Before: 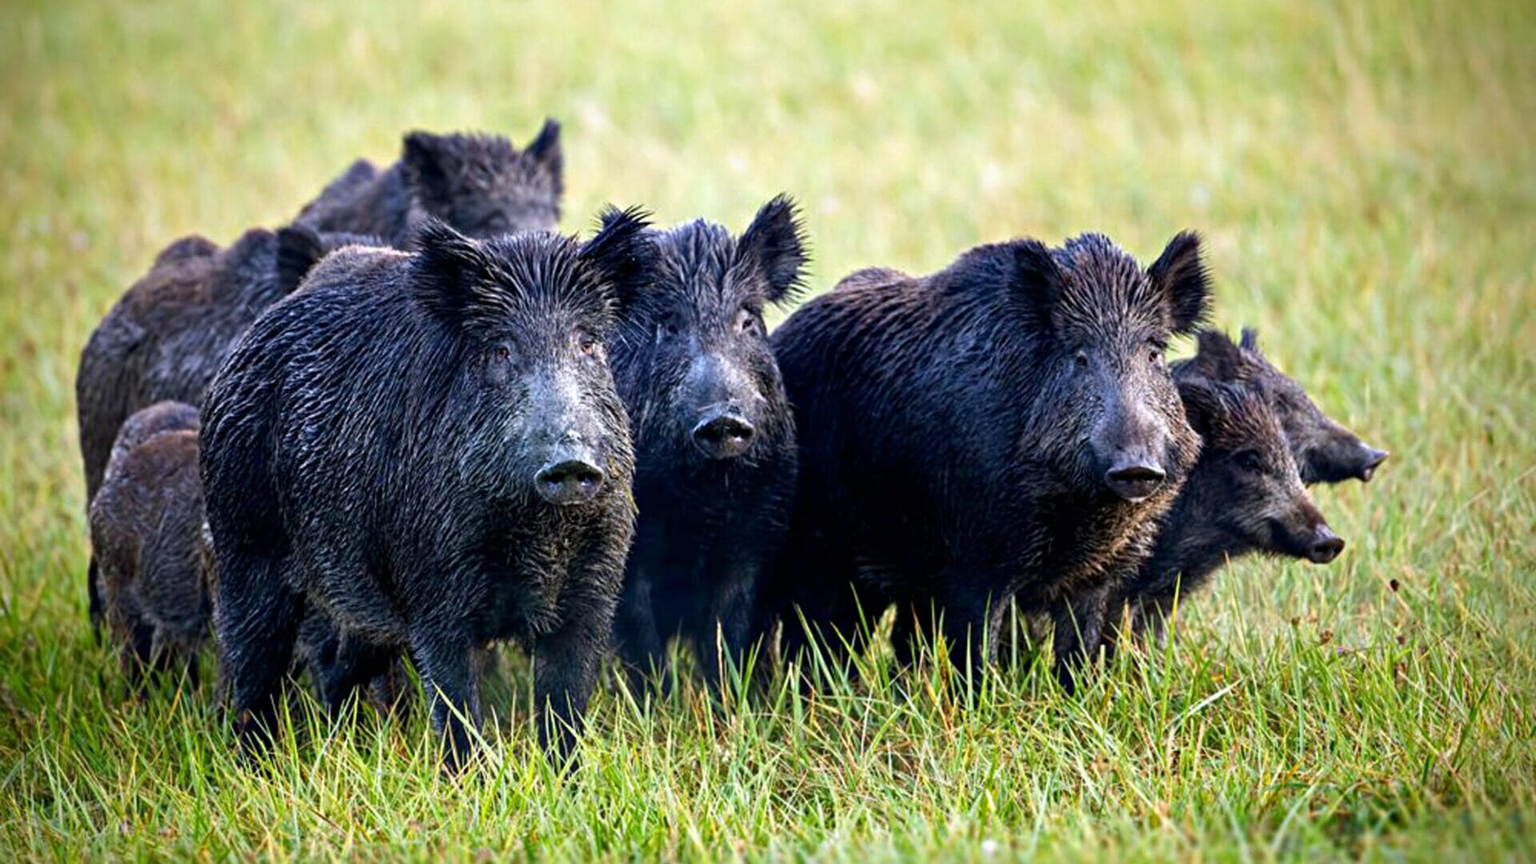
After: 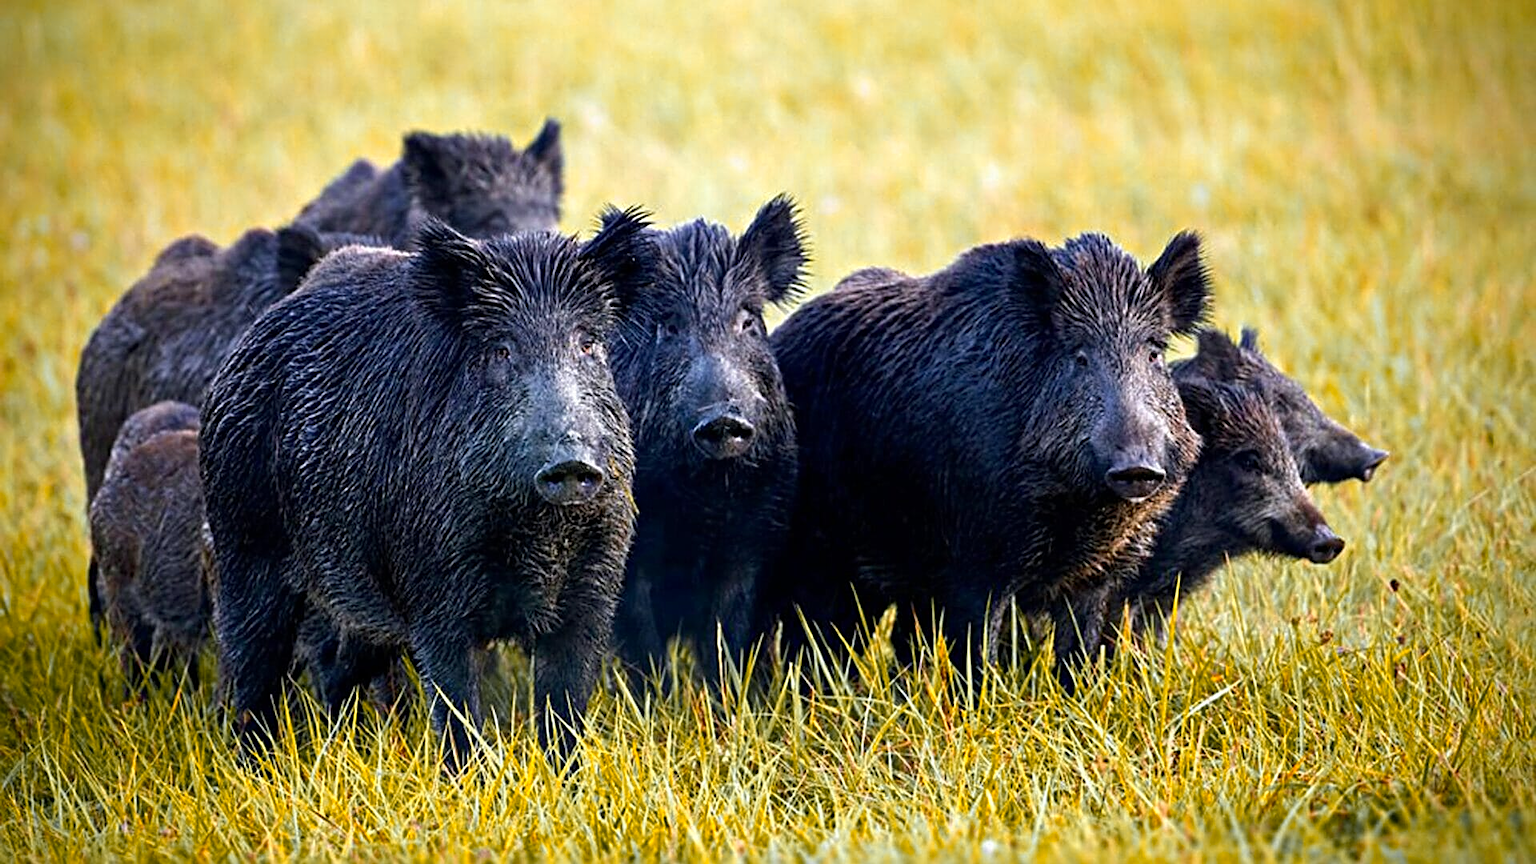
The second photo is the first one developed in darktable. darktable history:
sharpen: on, module defaults
color zones: curves: ch0 [(0, 0.499) (0.143, 0.5) (0.286, 0.5) (0.429, 0.476) (0.571, 0.284) (0.714, 0.243) (0.857, 0.449) (1, 0.499)]; ch1 [(0, 0.532) (0.143, 0.645) (0.286, 0.696) (0.429, 0.211) (0.571, 0.504) (0.714, 0.493) (0.857, 0.495) (1, 0.532)]; ch2 [(0, 0.5) (0.143, 0.5) (0.286, 0.427) (0.429, 0.324) (0.571, 0.5) (0.714, 0.5) (0.857, 0.5) (1, 0.5)]
